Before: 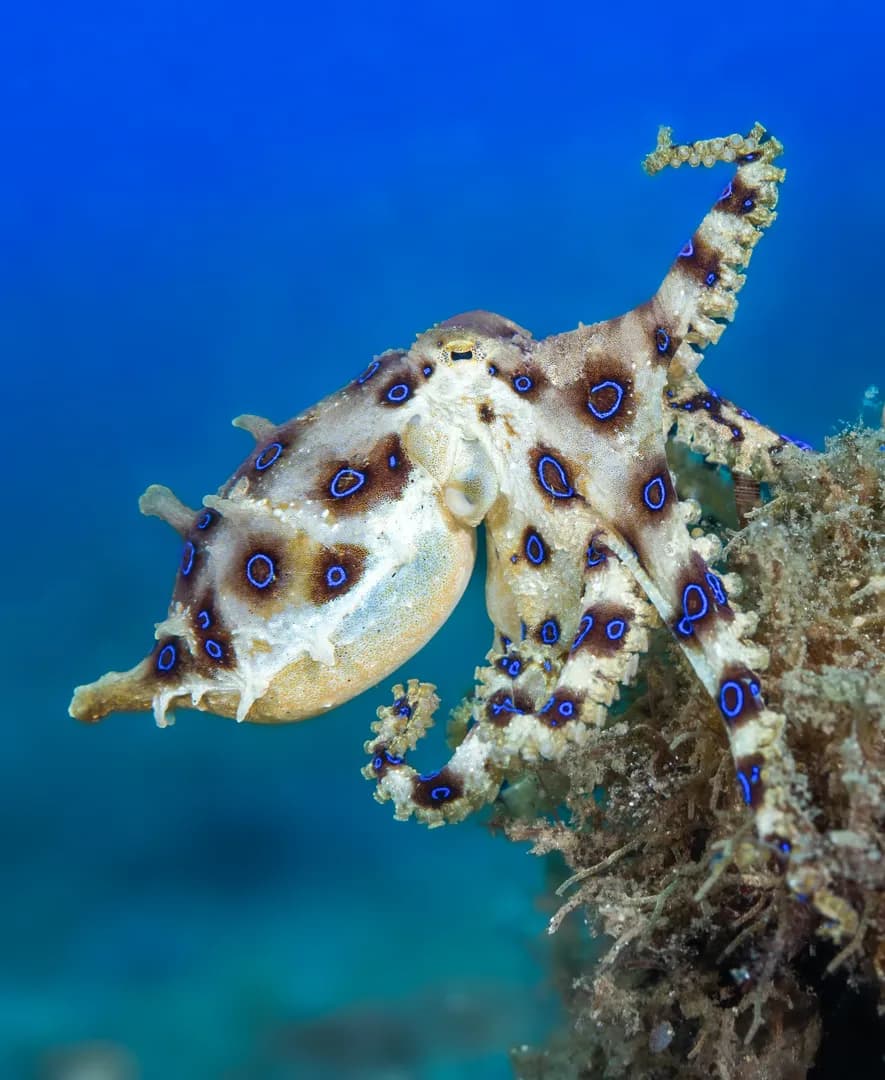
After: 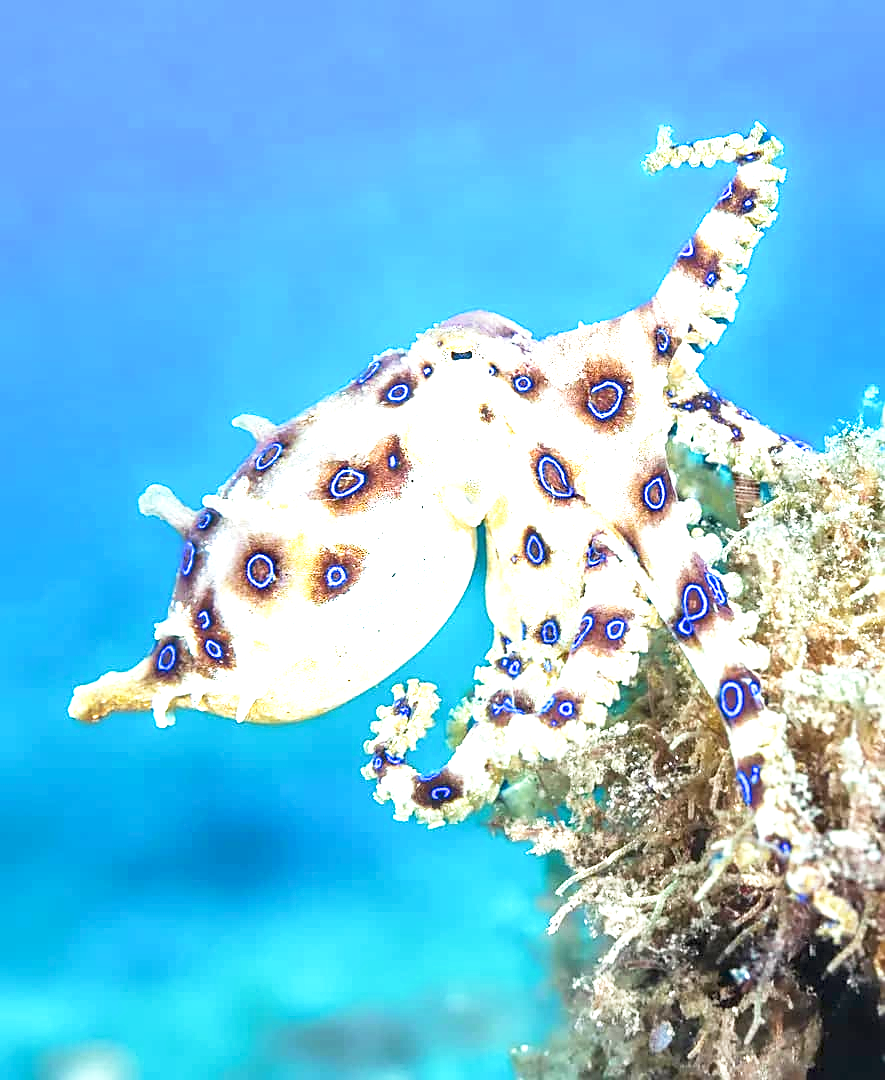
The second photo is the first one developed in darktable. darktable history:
sharpen: on, module defaults
exposure: exposure 1.997 EV, compensate exposure bias true, compensate highlight preservation false
base curve: curves: ch0 [(0, 0) (0.666, 0.806) (1, 1)], preserve colors none
